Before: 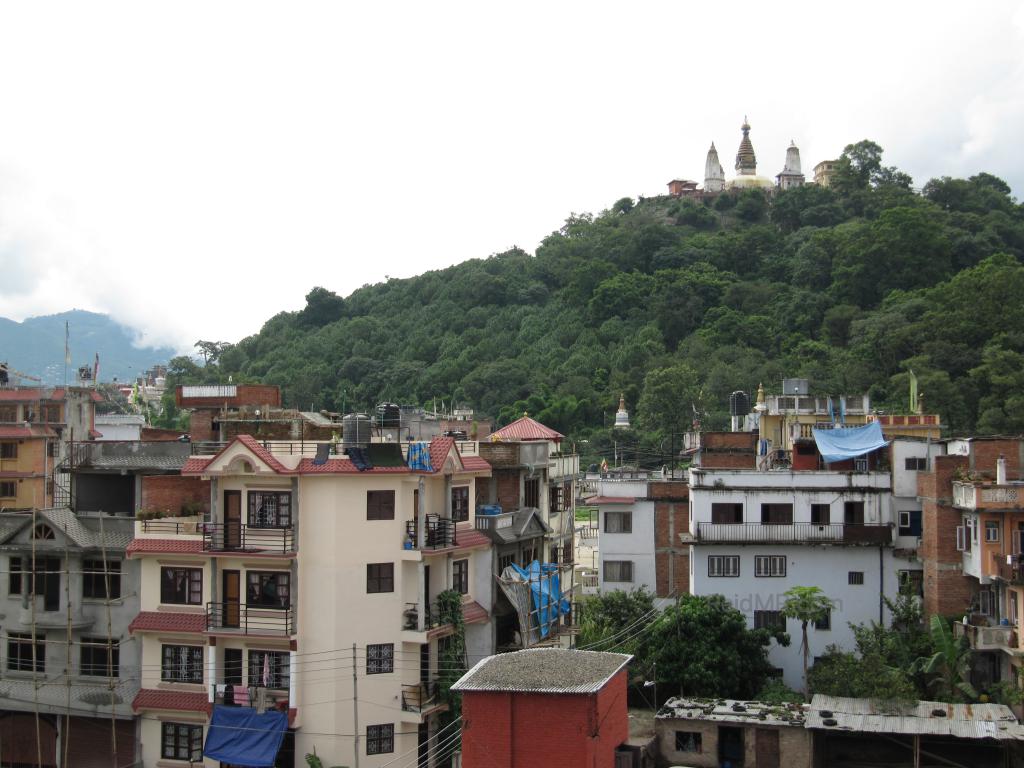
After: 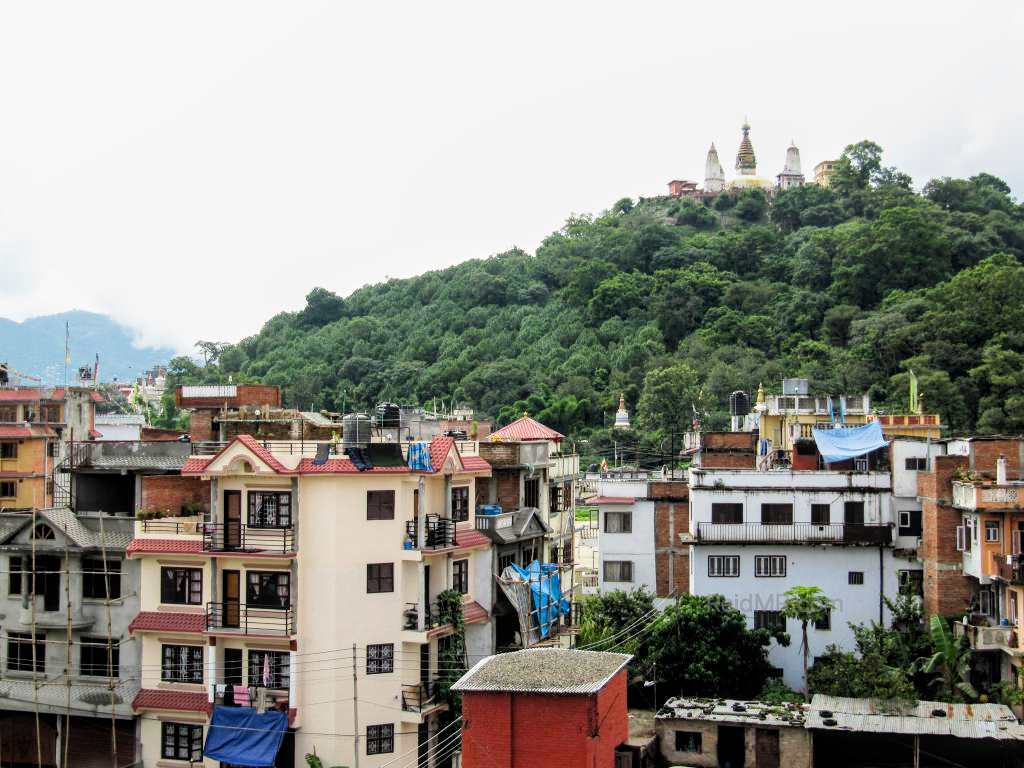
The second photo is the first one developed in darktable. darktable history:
local contrast: on, module defaults
color balance rgb: perceptual saturation grading › global saturation 30%, global vibrance 20%
exposure: black level correction 0, exposure 0.8 EV, compensate highlight preservation false
filmic rgb: black relative exposure -5 EV, hardness 2.88, contrast 1.3, highlights saturation mix -30%
